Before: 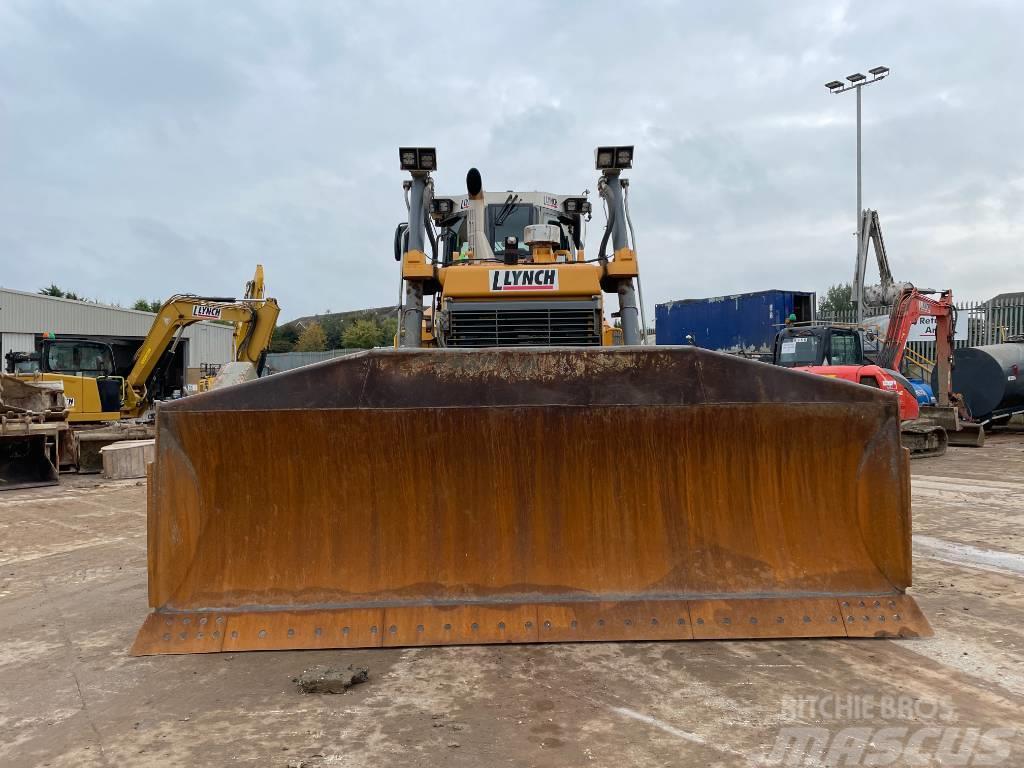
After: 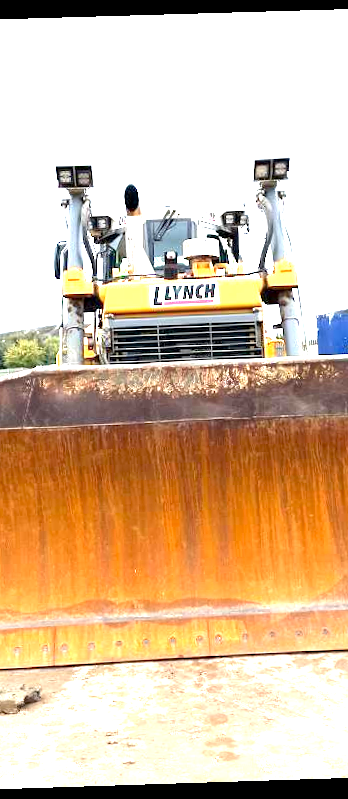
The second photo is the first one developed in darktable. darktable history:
exposure: black level correction 0.001, exposure 2.607 EV, compensate exposure bias true, compensate highlight preservation false
crop: left 33.36%, right 33.36%
rotate and perspective: rotation -1.77°, lens shift (horizontal) 0.004, automatic cropping off
